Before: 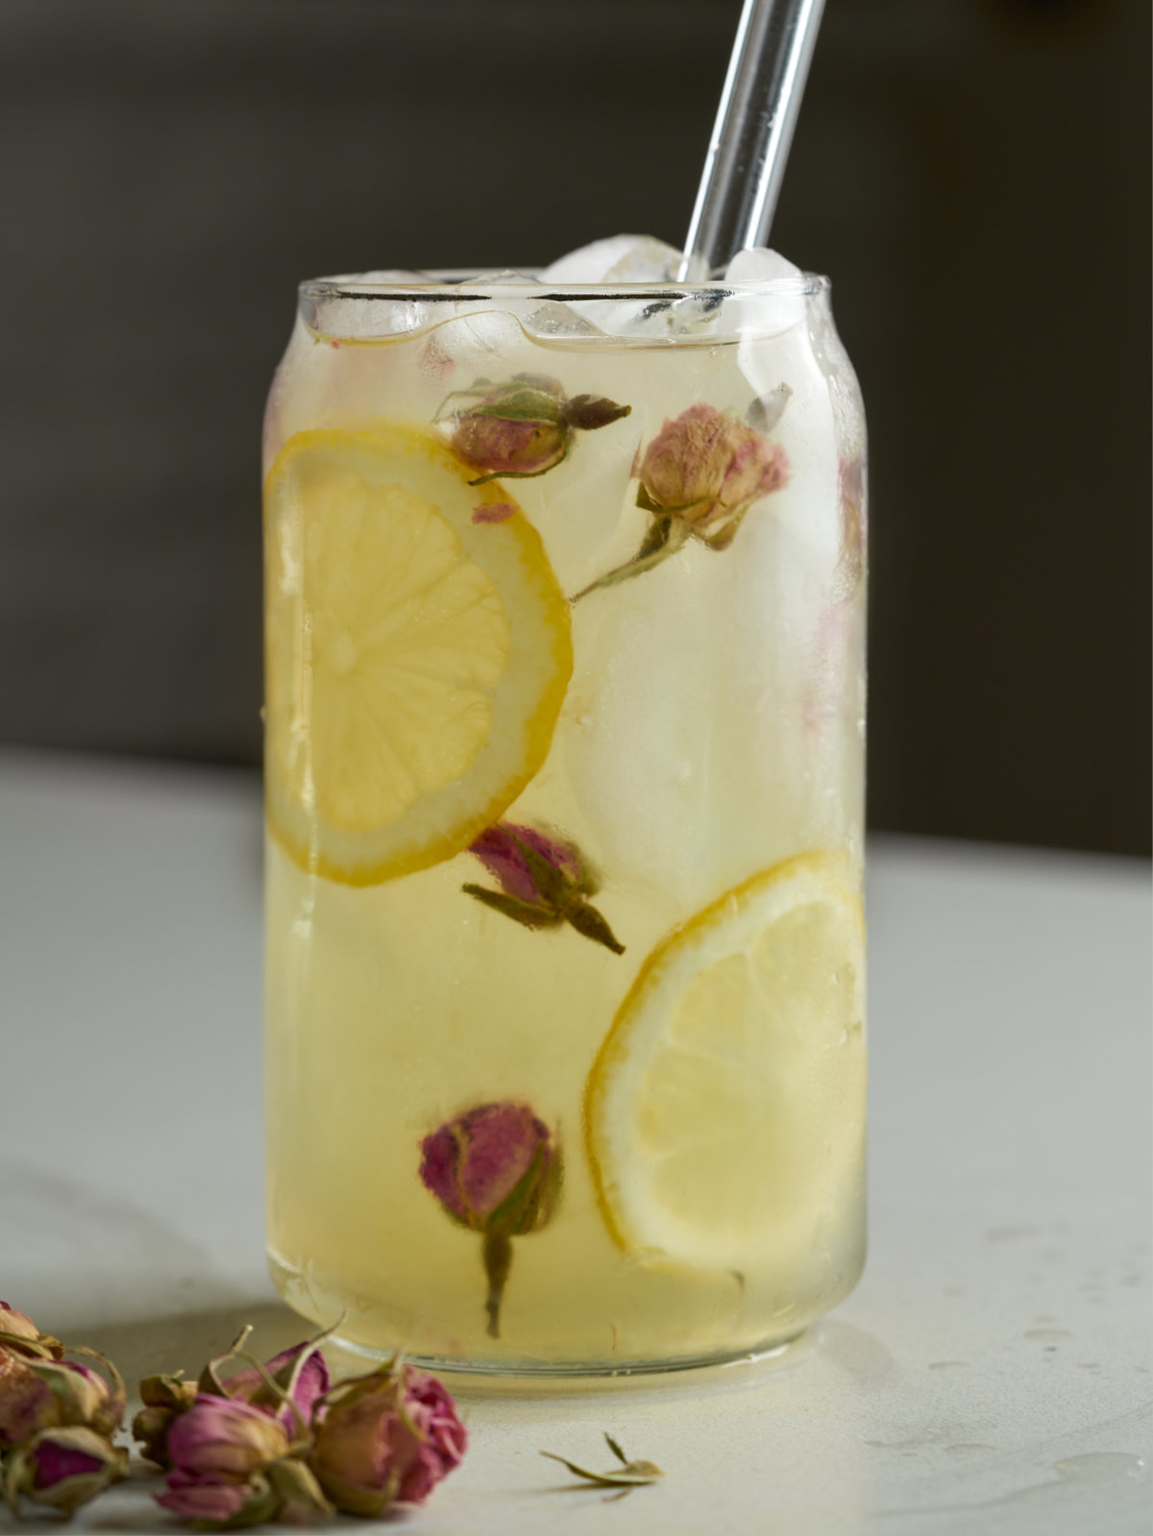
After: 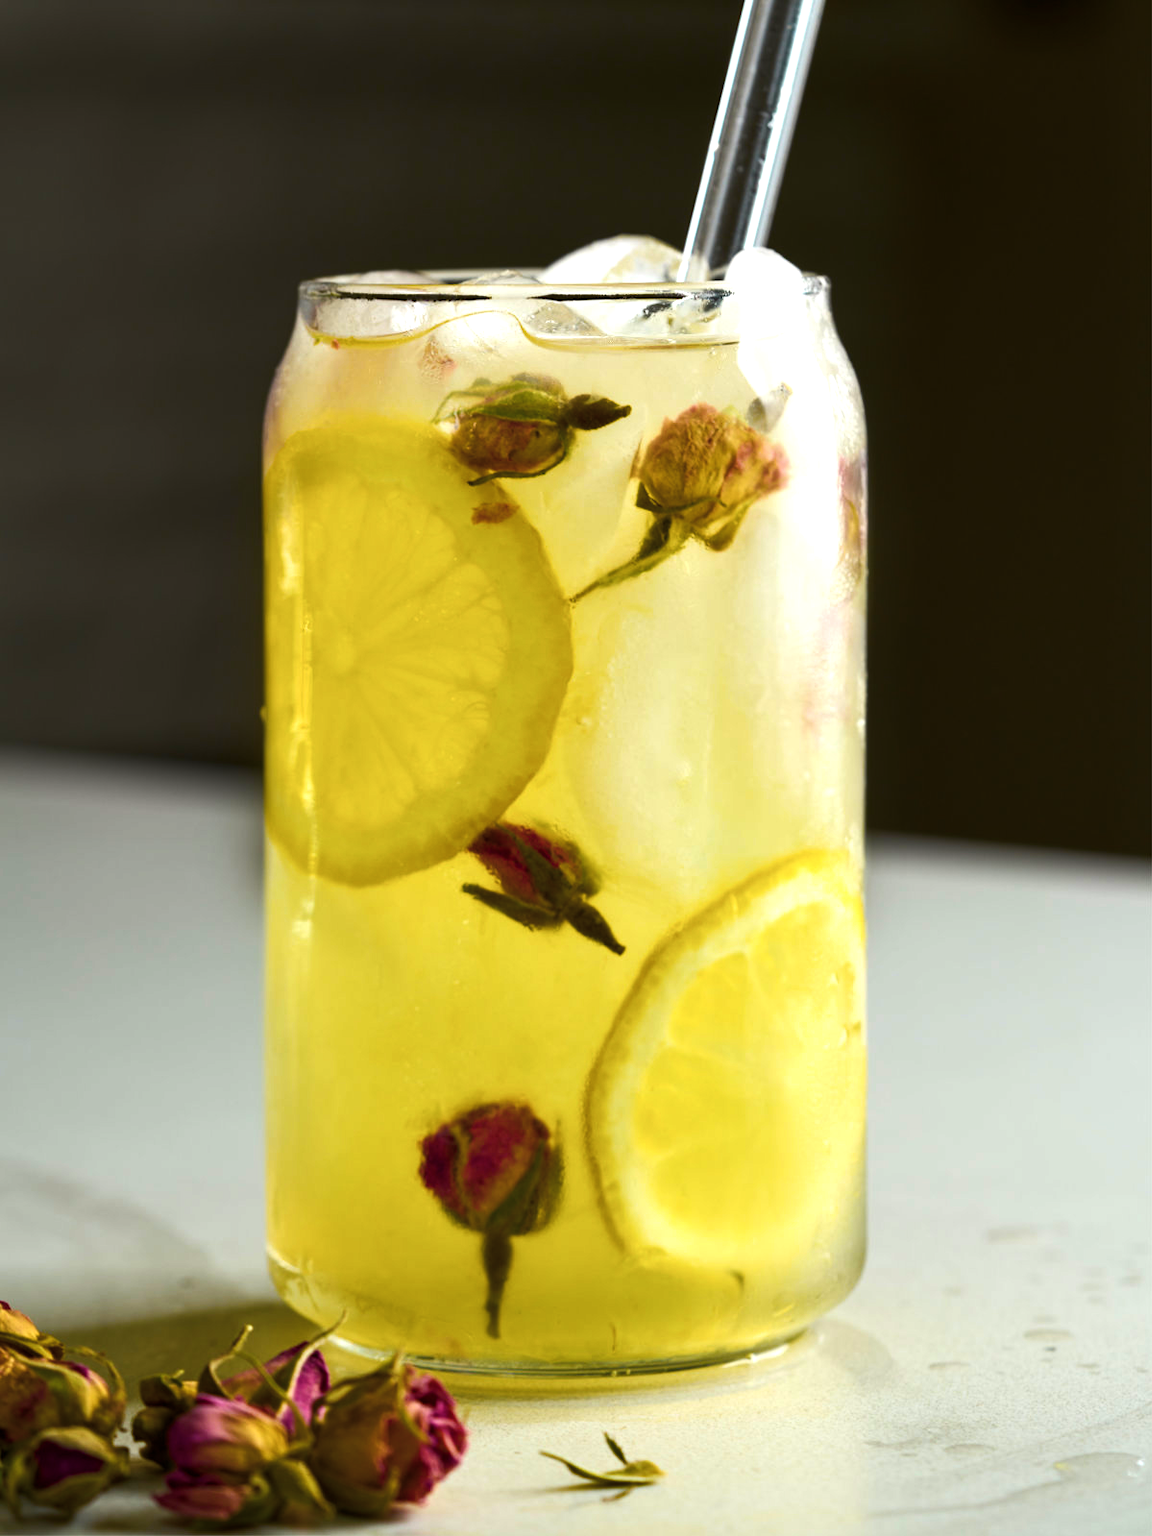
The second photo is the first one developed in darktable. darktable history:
contrast brightness saturation: contrast 0.1, saturation -0.3
color balance rgb: linear chroma grading › shadows -40%, linear chroma grading › highlights 40%, linear chroma grading › global chroma 45%, linear chroma grading › mid-tones -30%, perceptual saturation grading › global saturation 55%, perceptual saturation grading › highlights -50%, perceptual saturation grading › mid-tones 40%, perceptual saturation grading › shadows 30%, perceptual brilliance grading › global brilliance 20%, perceptual brilliance grading › shadows -40%, global vibrance 35%
